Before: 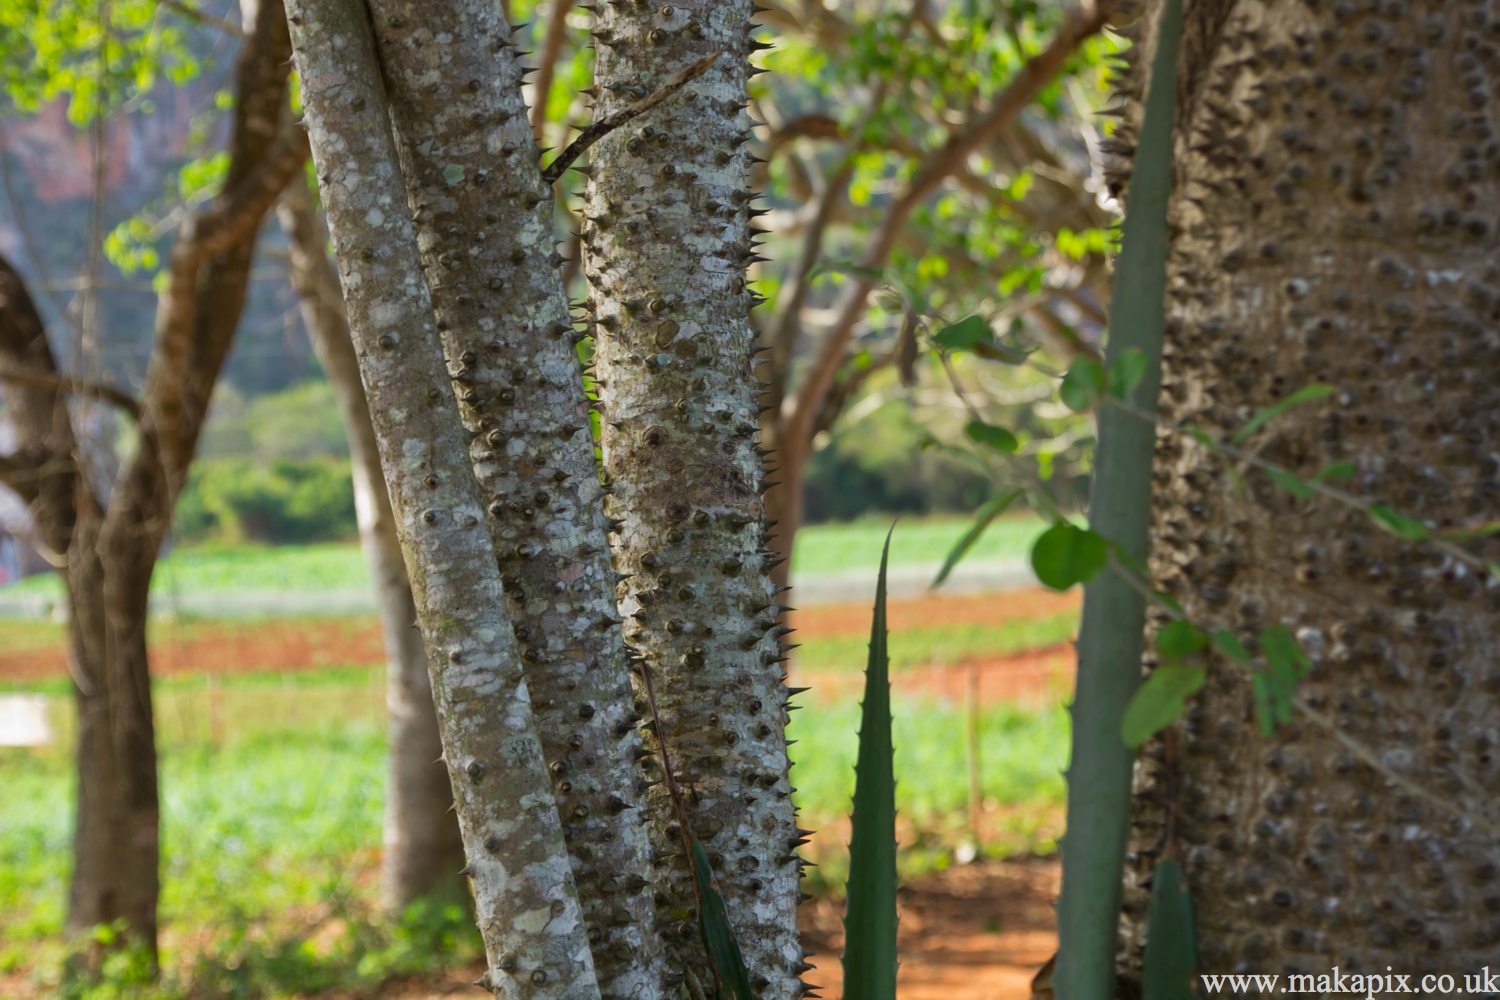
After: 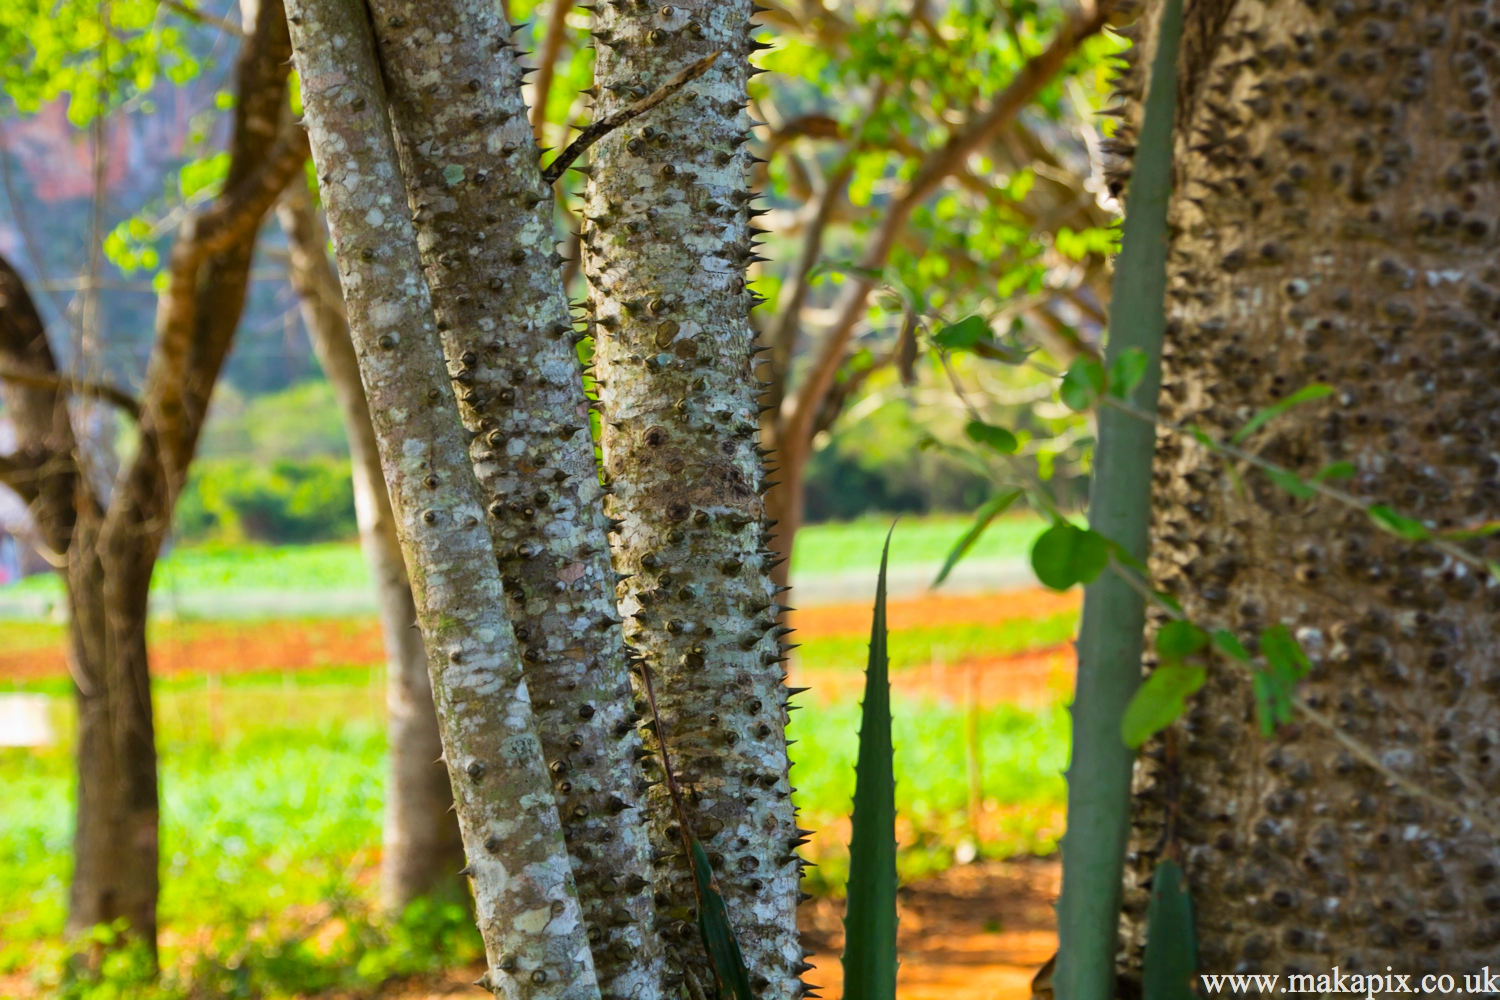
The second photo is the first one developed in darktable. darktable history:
tone curve: curves: ch0 [(0, 0) (0.004, 0.001) (0.133, 0.112) (0.325, 0.362) (0.832, 0.893) (1, 1)], color space Lab, linked channels, preserve colors none
color balance rgb: linear chroma grading › global chroma 9.31%, global vibrance 41.49%
